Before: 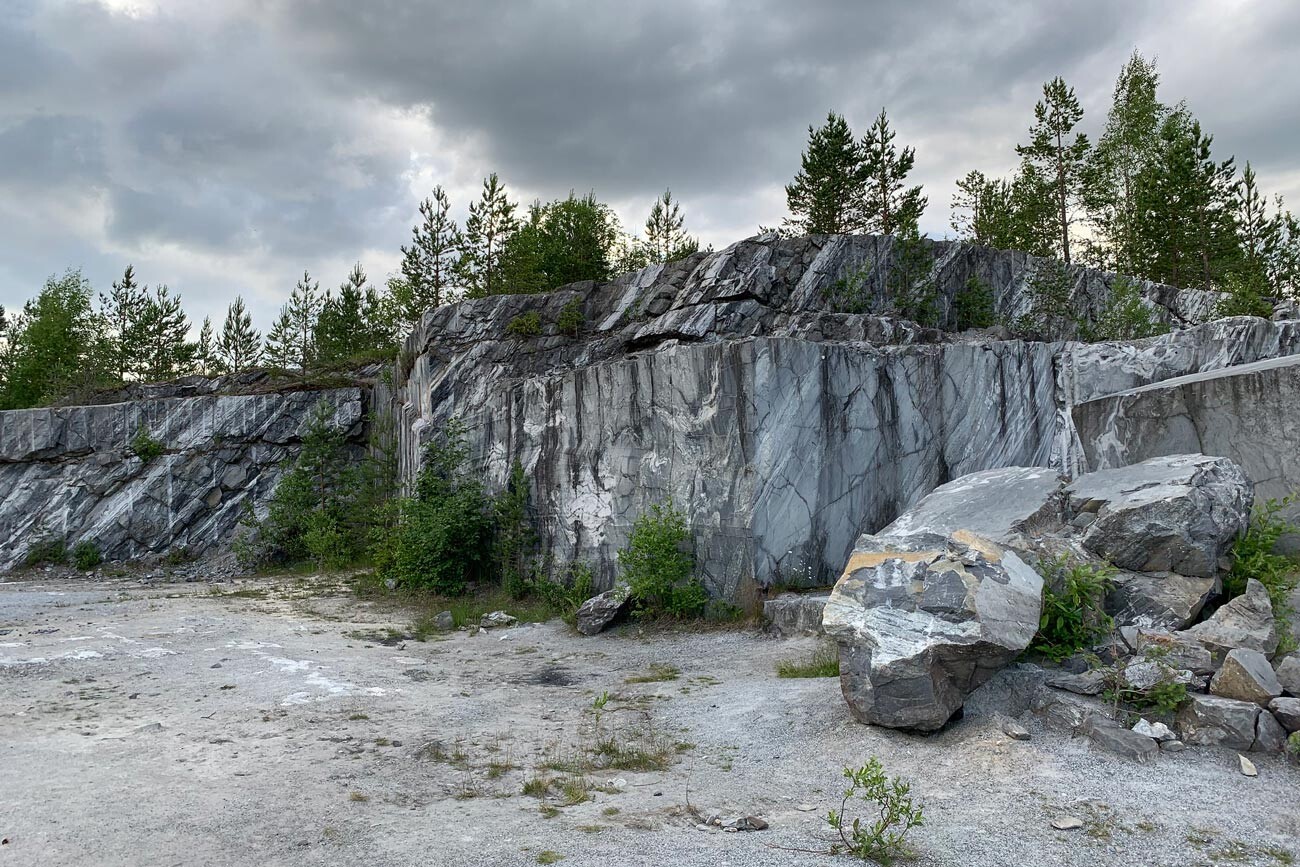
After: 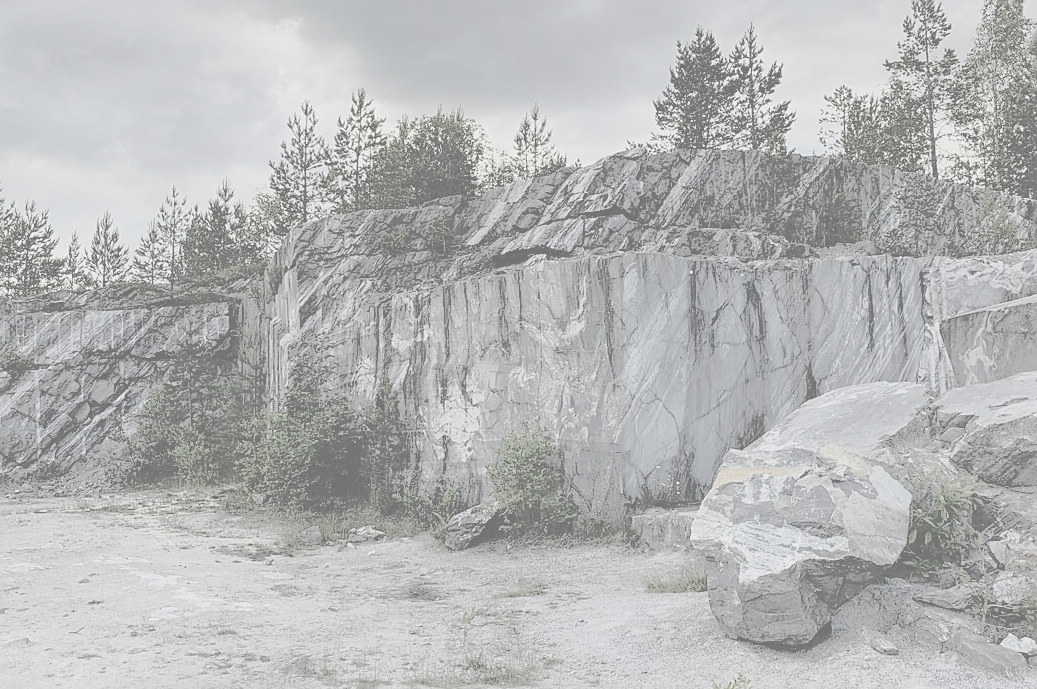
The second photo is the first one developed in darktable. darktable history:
sharpen: radius 1.857, amount 0.39, threshold 1.394
tone equalizer: -8 EV -1.83 EV, -7 EV -1.2 EV, -6 EV -1.65 EV, edges refinement/feathering 500, mask exposure compensation -1.57 EV, preserve details no
contrast brightness saturation: contrast -0.327, brightness 0.746, saturation -0.784
crop and rotate: left 10.159%, top 9.961%, right 10.033%, bottom 10.562%
